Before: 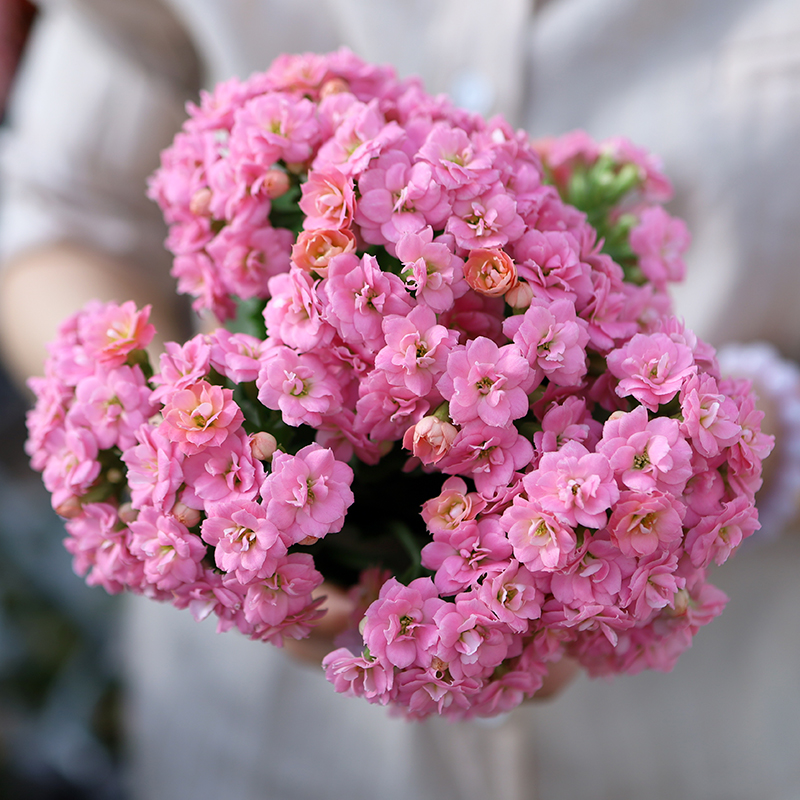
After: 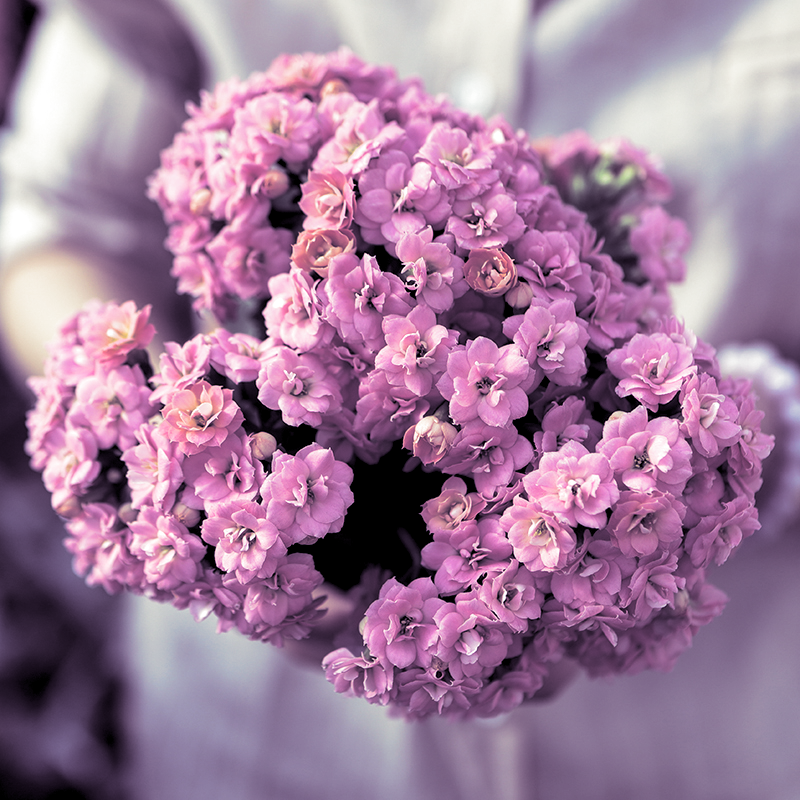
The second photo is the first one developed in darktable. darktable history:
local contrast: detail 135%, midtone range 0.75
split-toning: shadows › hue 266.4°, shadows › saturation 0.4, highlights › hue 61.2°, highlights › saturation 0.3, compress 0%
